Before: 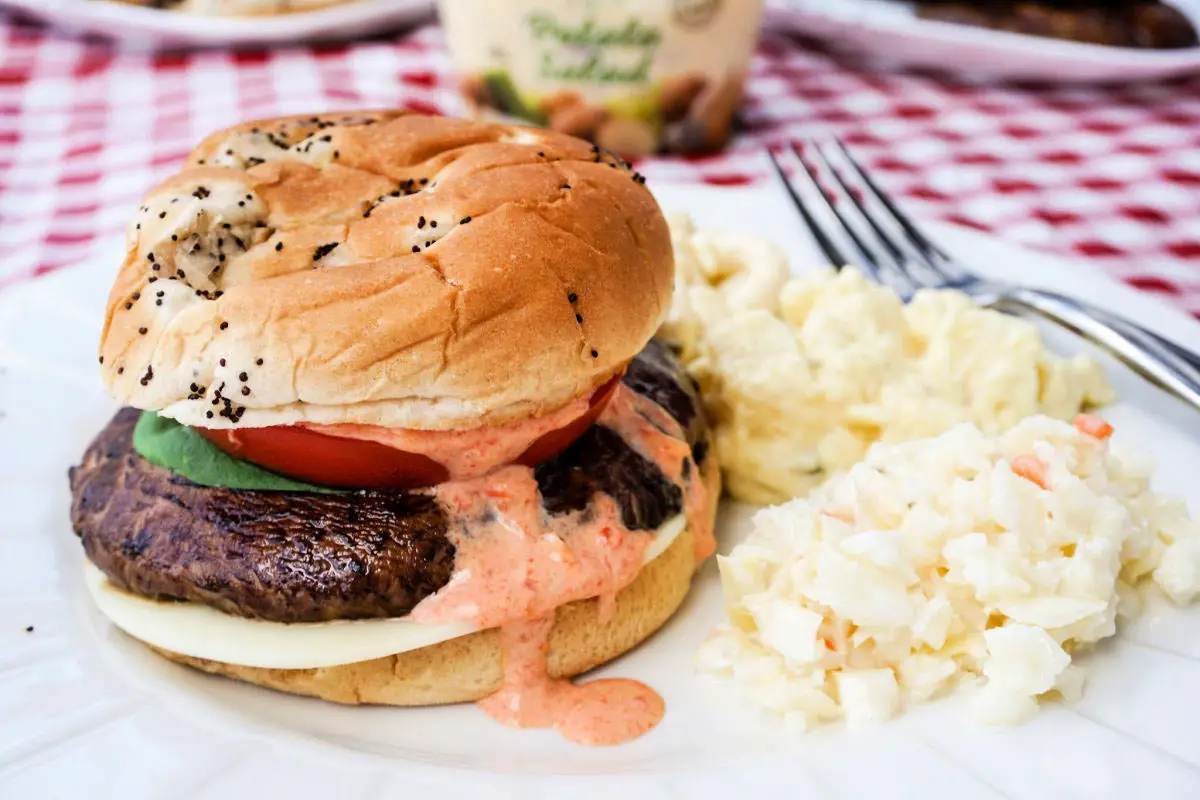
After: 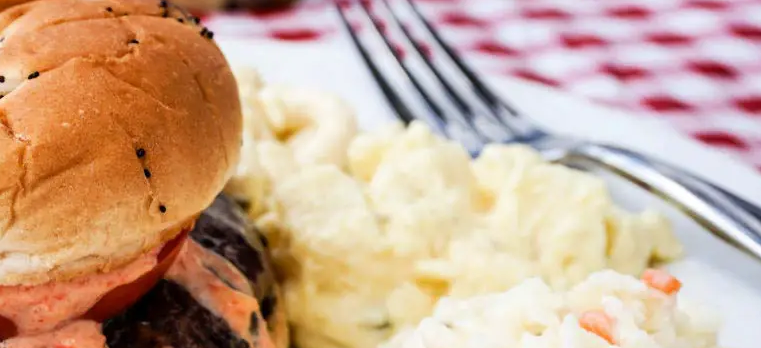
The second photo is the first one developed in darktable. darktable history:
crop: left 36.046%, top 18.15%, right 0.483%, bottom 38.334%
